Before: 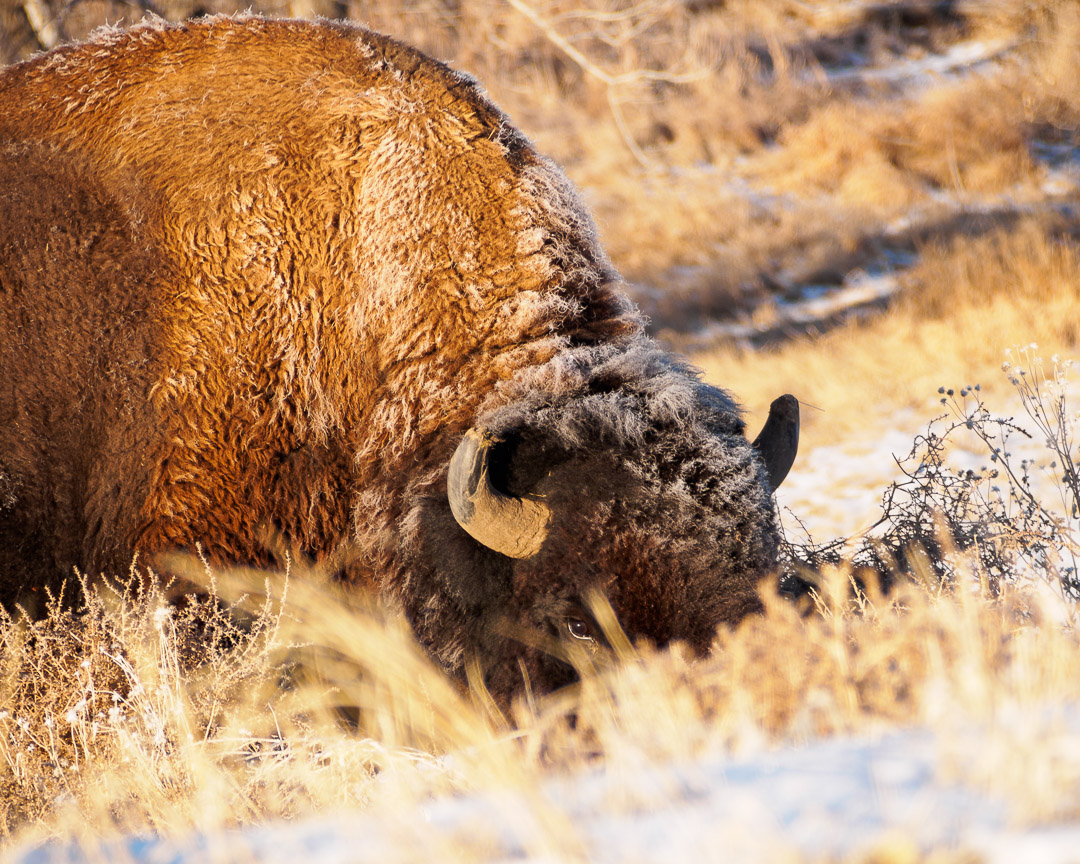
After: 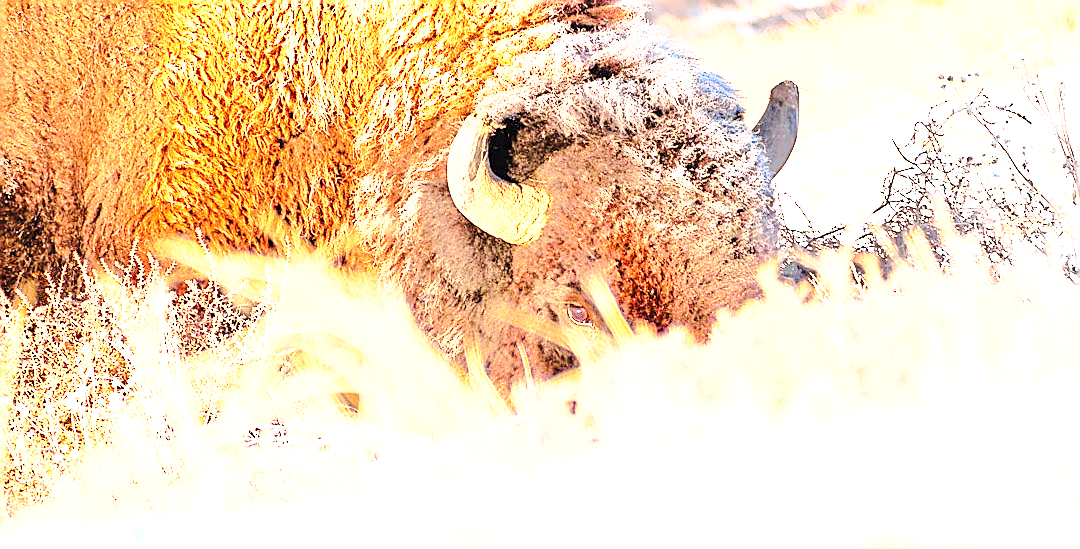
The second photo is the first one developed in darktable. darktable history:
tone equalizer: -7 EV 0.15 EV, -6 EV 0.6 EV, -5 EV 1.15 EV, -4 EV 1.33 EV, -3 EV 1.15 EV, -2 EV 0.6 EV, -1 EV 0.15 EV, mask exposure compensation -0.5 EV
contrast brightness saturation: contrast 0.2, brightness 0.16, saturation 0.22
exposure: black level correction 0, exposure 1.75 EV, compensate exposure bias true, compensate highlight preservation false
sharpen: radius 1.4, amount 1.25, threshold 0.7
base curve: curves: ch0 [(0, 0) (0.028, 0.03) (0.121, 0.232) (0.46, 0.748) (0.859, 0.968) (1, 1)], preserve colors none
crop and rotate: top 36.435%
